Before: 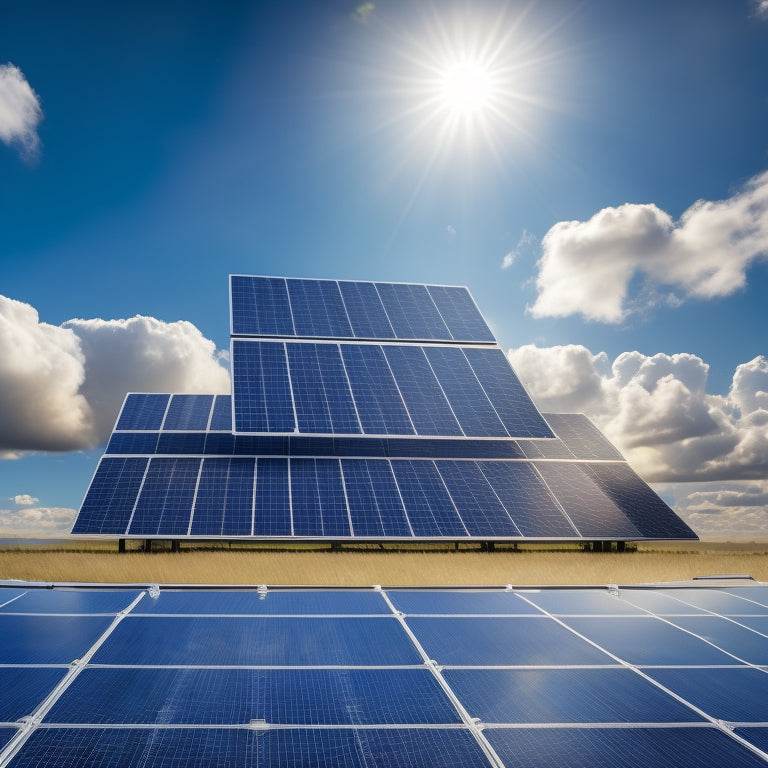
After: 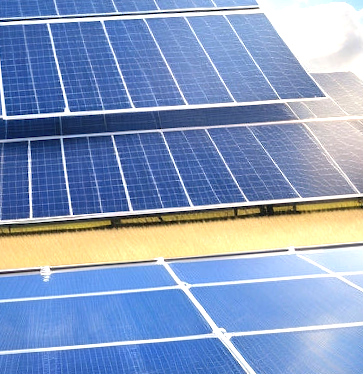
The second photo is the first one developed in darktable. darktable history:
rotate and perspective: rotation -4.57°, crop left 0.054, crop right 0.944, crop top 0.087, crop bottom 0.914
crop: left 29.672%, top 41.786%, right 20.851%, bottom 3.487%
tone equalizer: on, module defaults
exposure: black level correction 0, exposure 1.2 EV, compensate exposure bias true, compensate highlight preservation false
